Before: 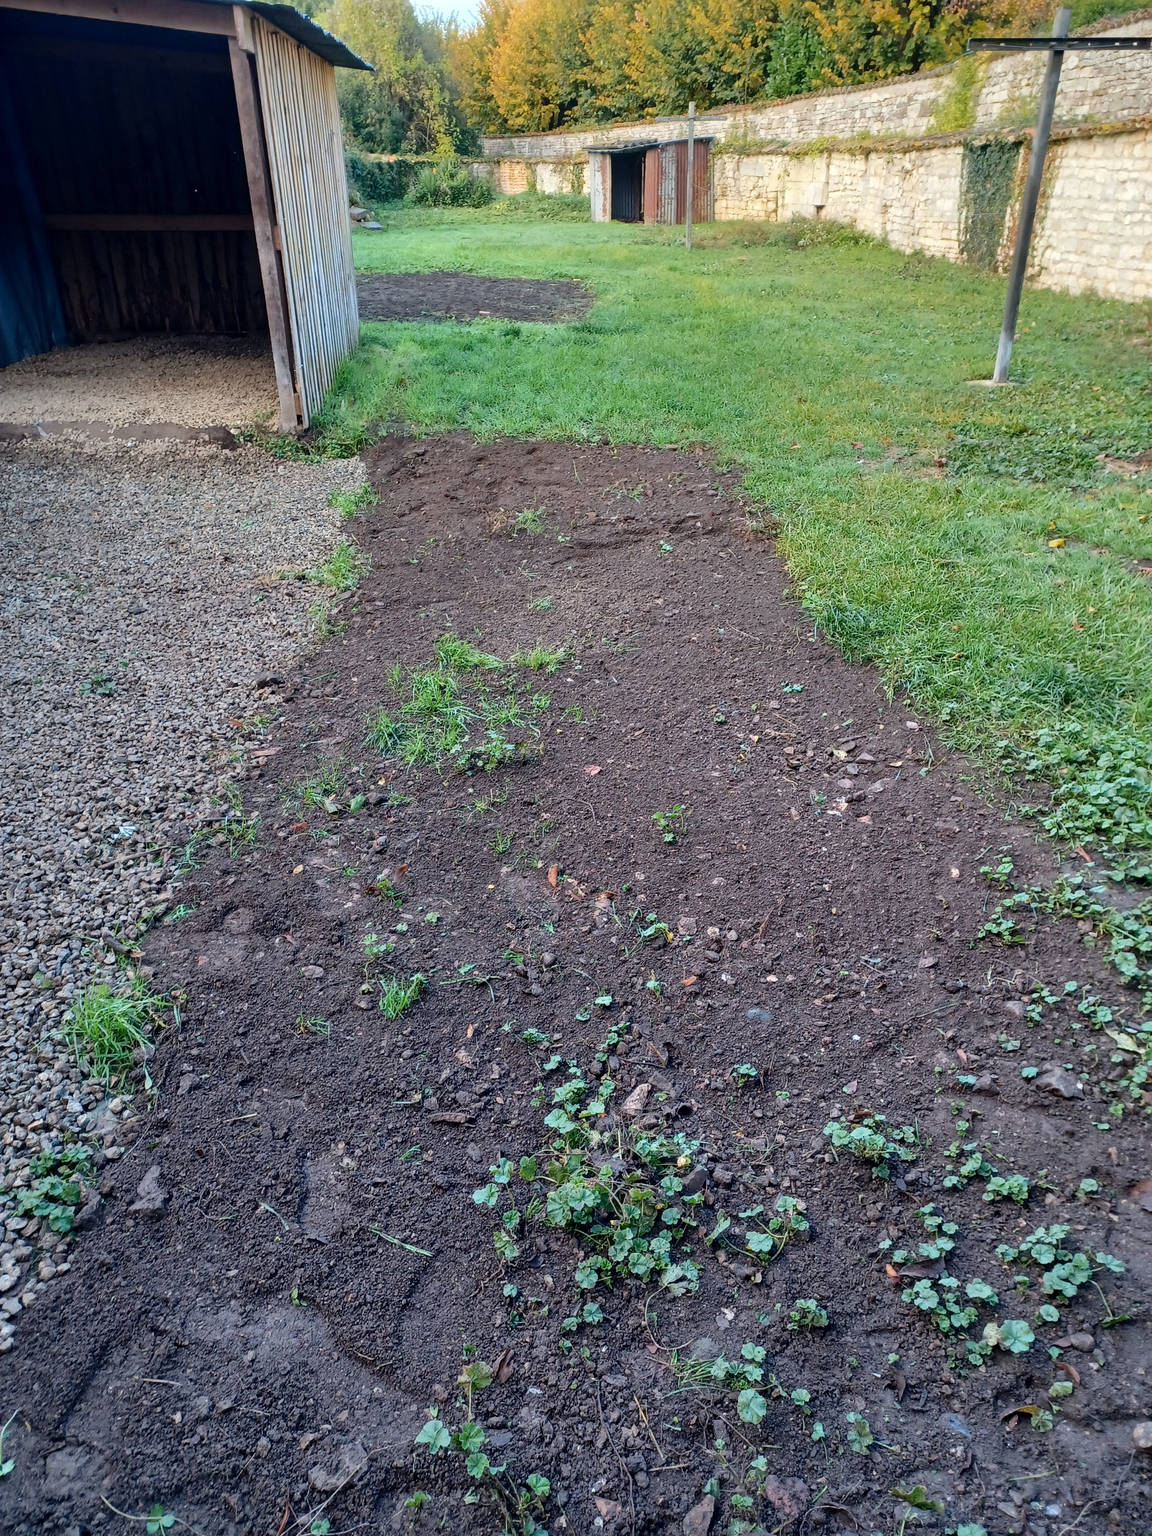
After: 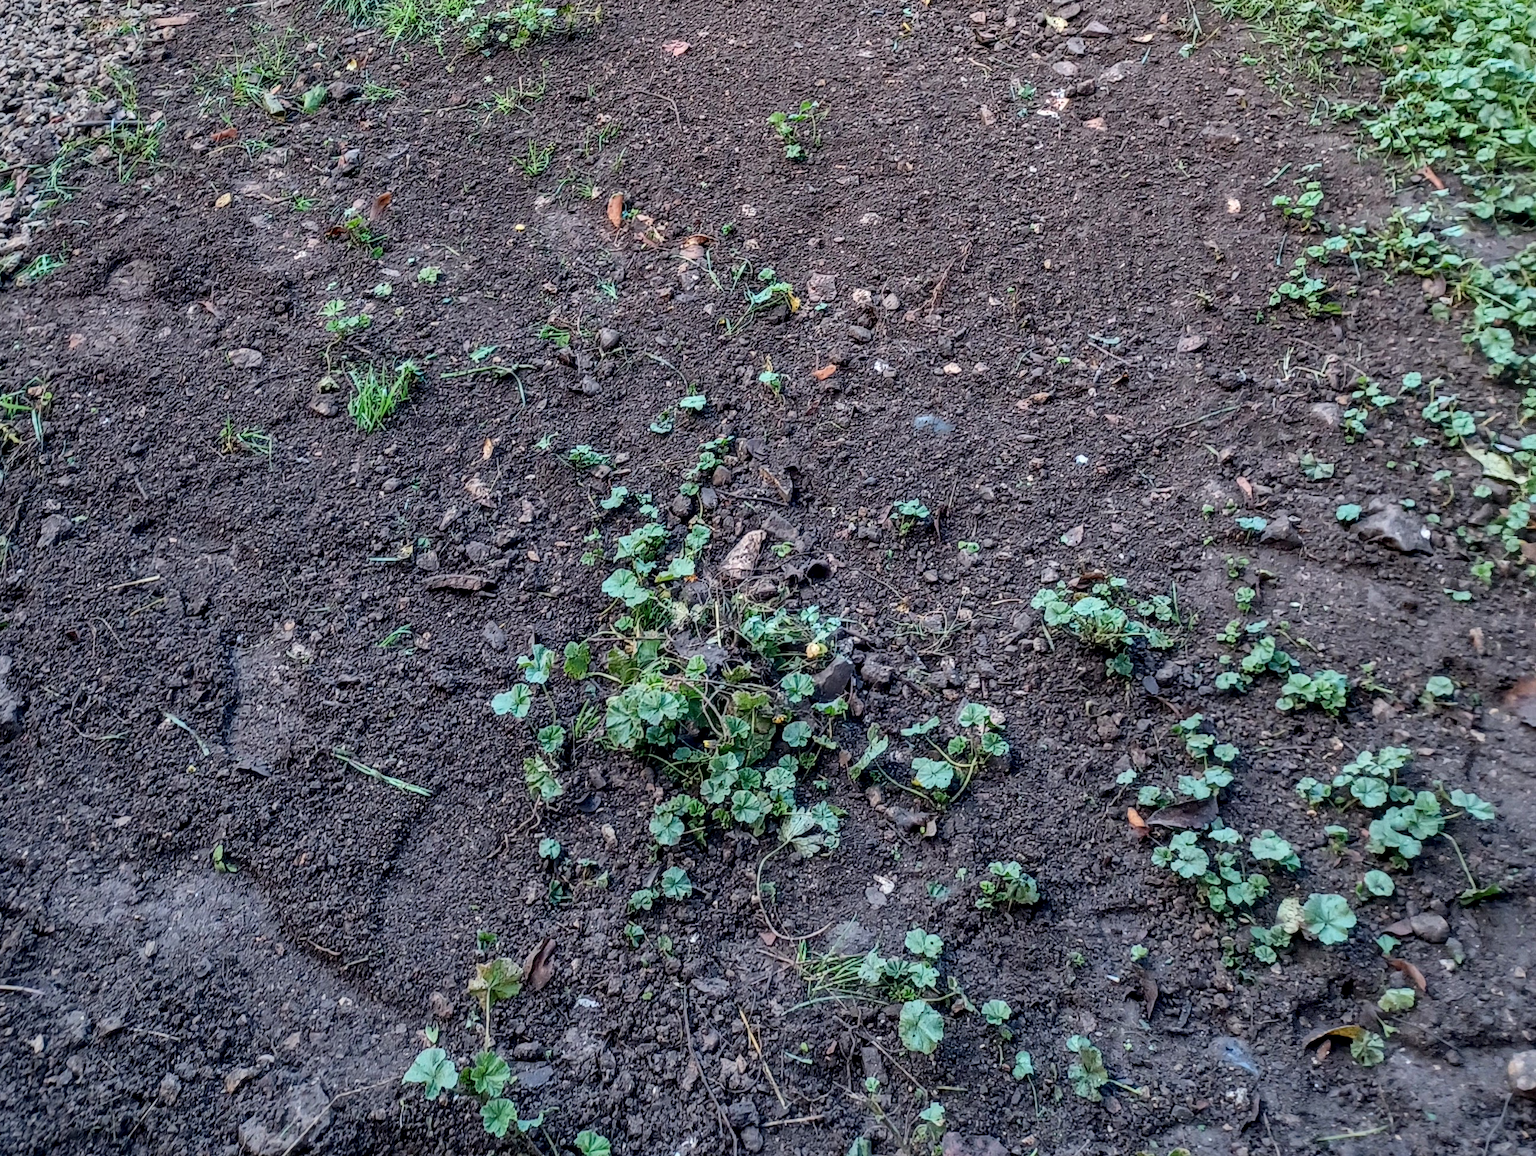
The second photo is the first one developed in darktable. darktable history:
white balance: emerald 1
local contrast: detail 130%
crop and rotate: left 13.306%, top 48.129%, bottom 2.928%
